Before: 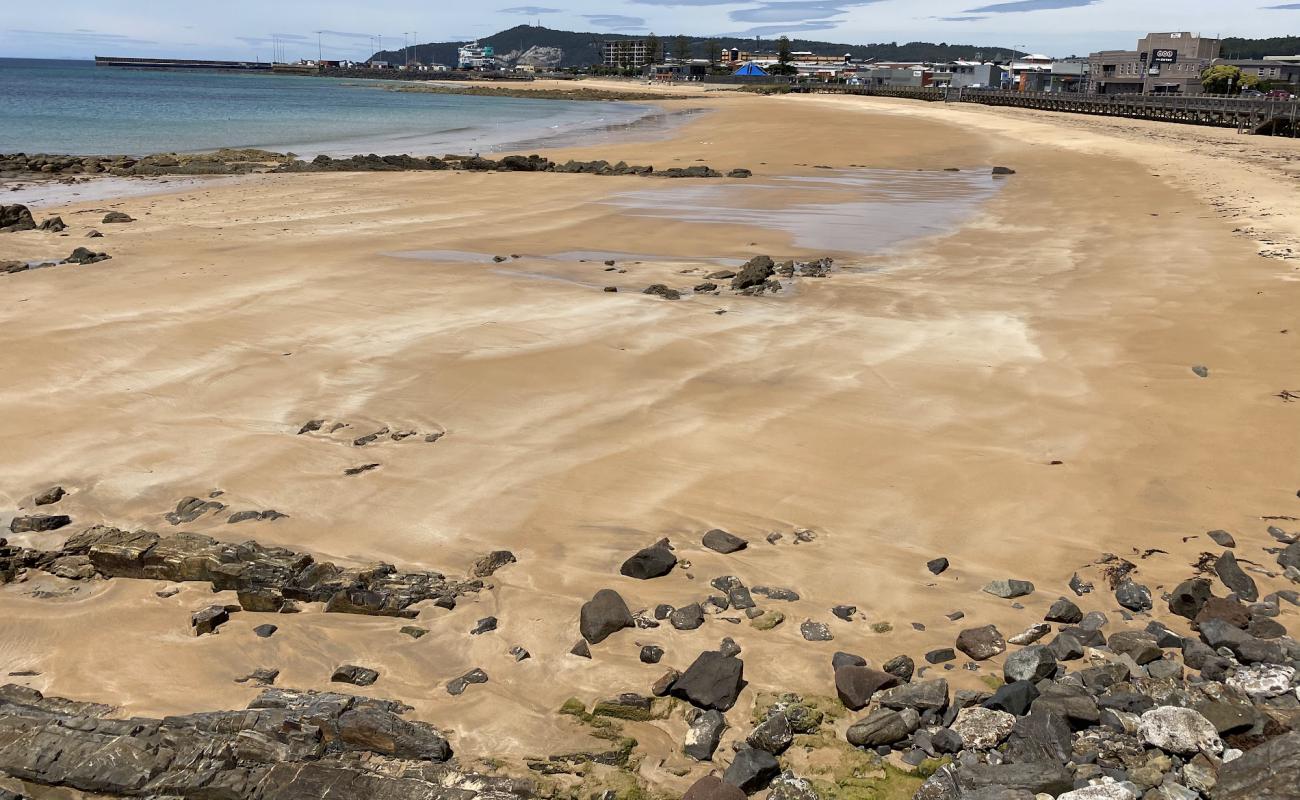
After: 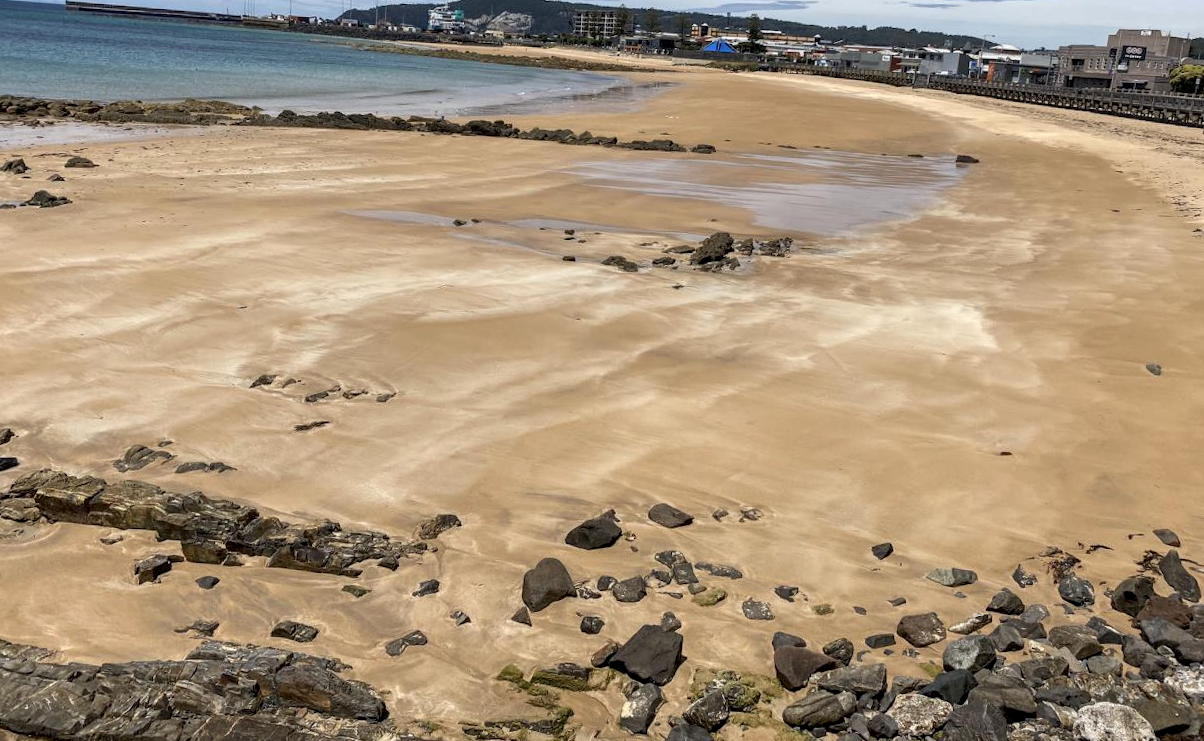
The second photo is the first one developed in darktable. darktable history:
local contrast: highlights 55%, shadows 52%, detail 130%, midtone range 0.456
crop and rotate: angle -2.82°
